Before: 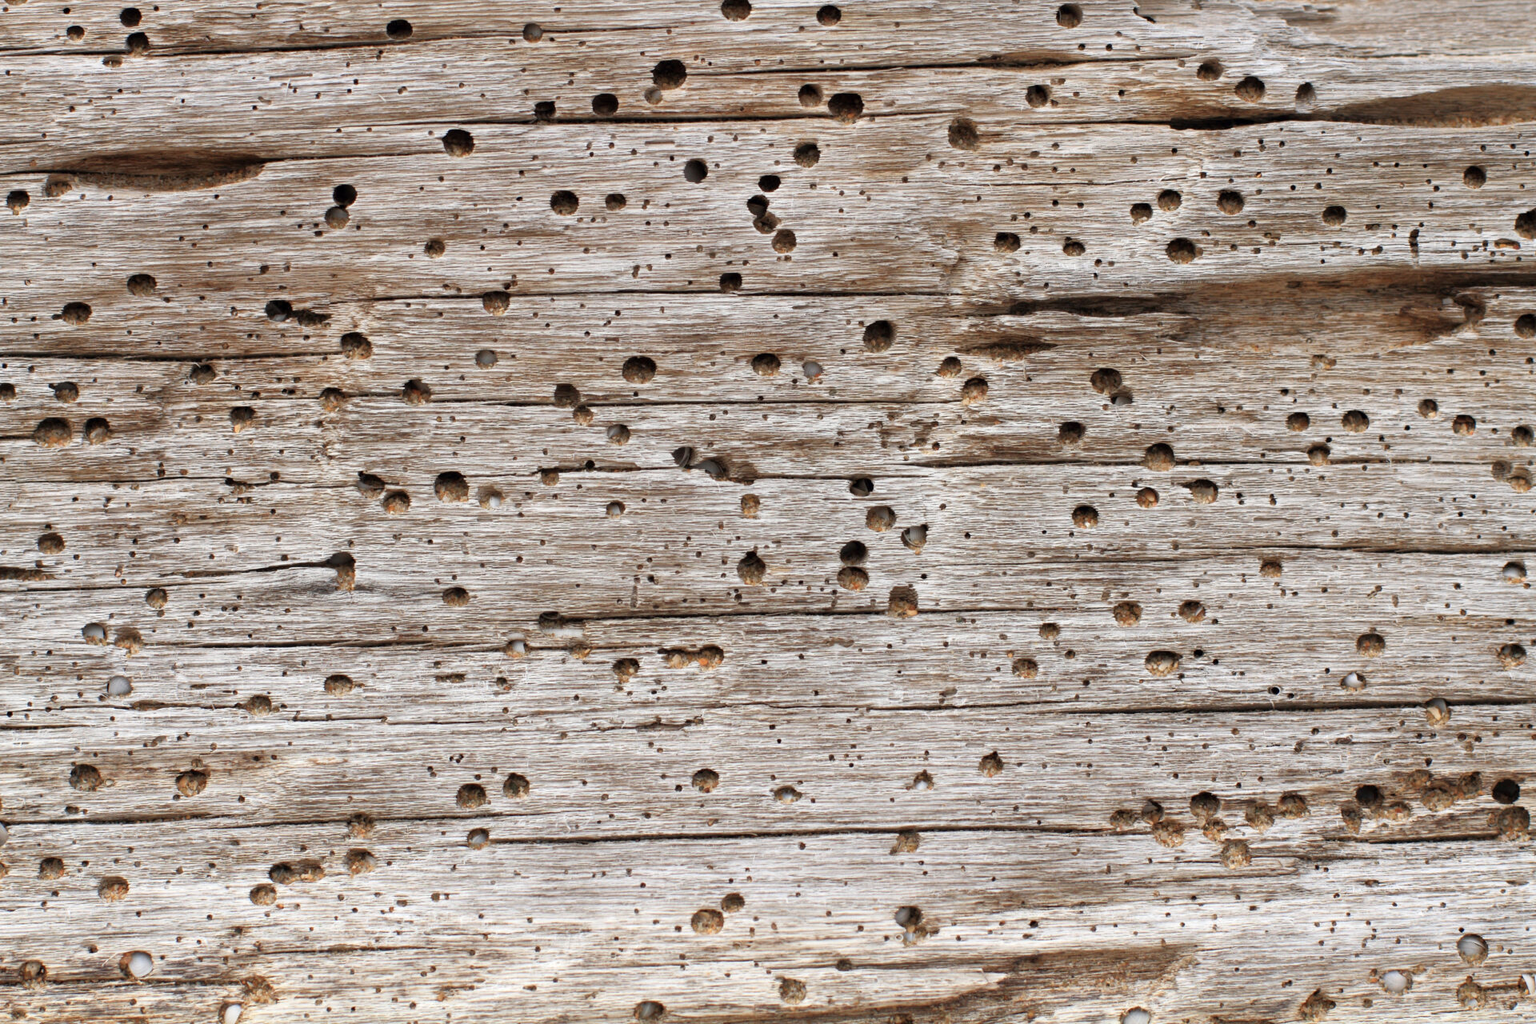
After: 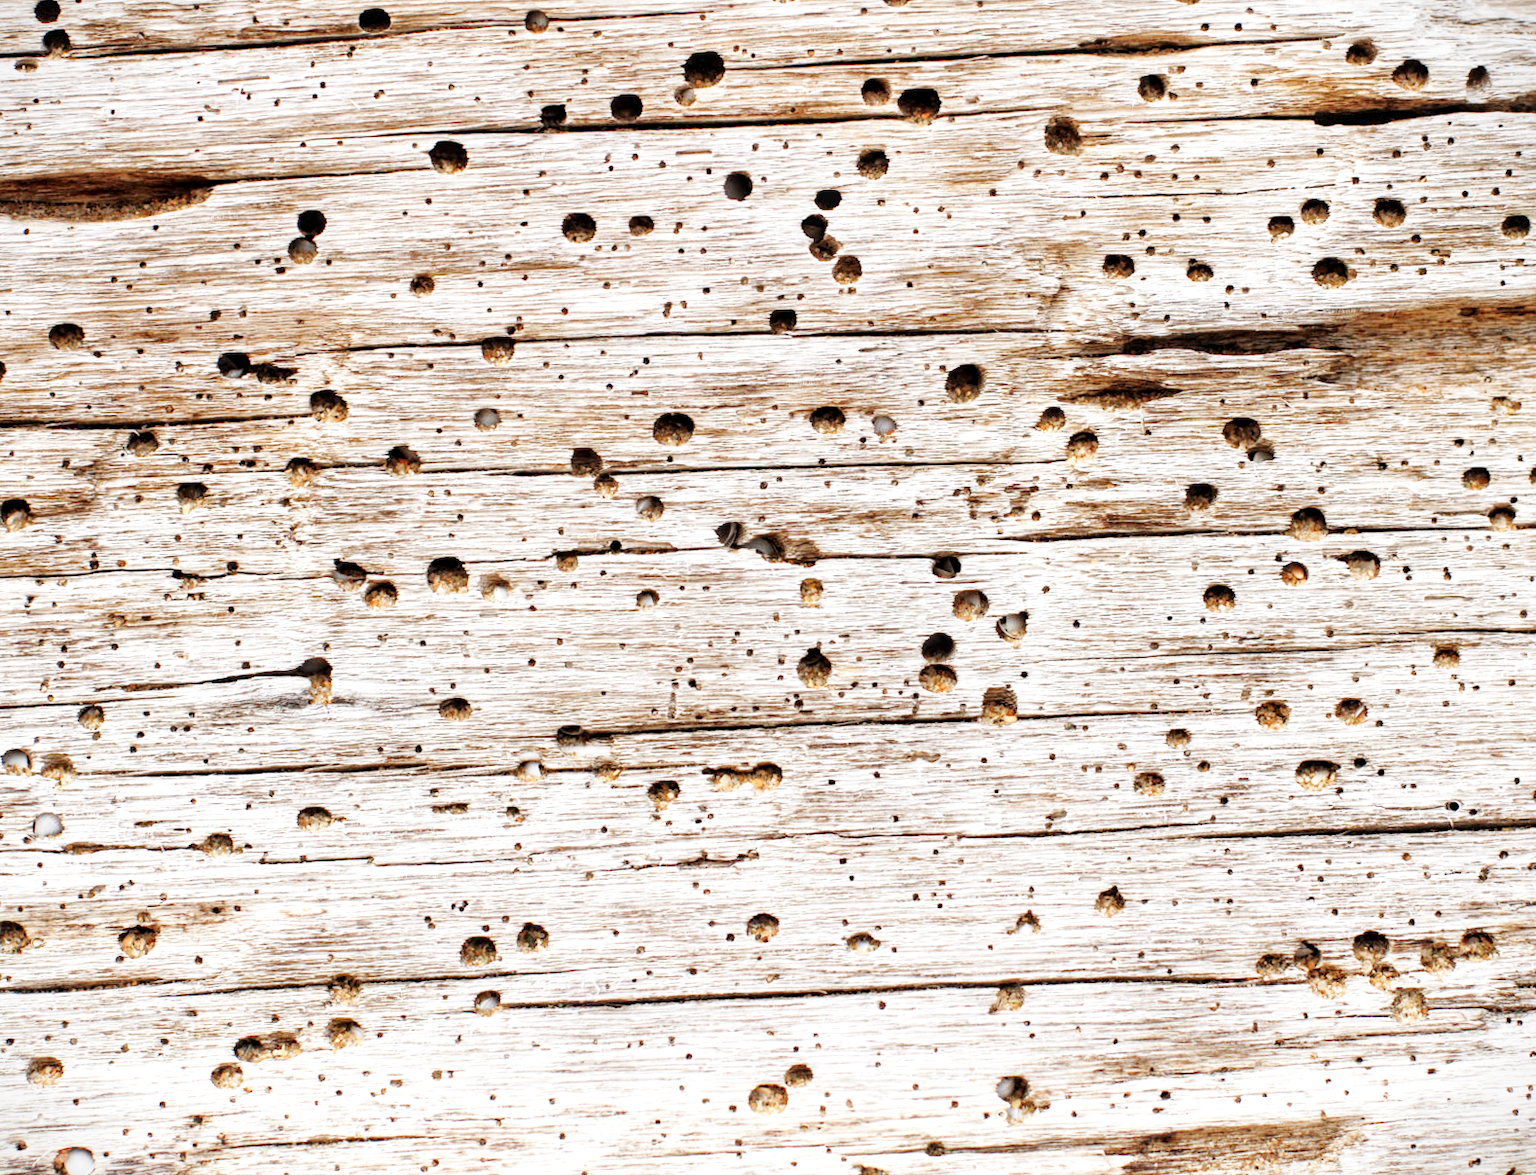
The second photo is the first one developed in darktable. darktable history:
crop and rotate: angle 1°, left 4.281%, top 0.642%, right 11.383%, bottom 2.486%
base curve: curves: ch0 [(0, 0.003) (0.001, 0.002) (0.006, 0.004) (0.02, 0.022) (0.048, 0.086) (0.094, 0.234) (0.162, 0.431) (0.258, 0.629) (0.385, 0.8) (0.548, 0.918) (0.751, 0.988) (1, 1)], preserve colors none
vignetting: fall-off start 97.28%, fall-off radius 79%, brightness -0.462, saturation -0.3, width/height ratio 1.114, dithering 8-bit output, unbound false
local contrast: highlights 83%, shadows 81%
